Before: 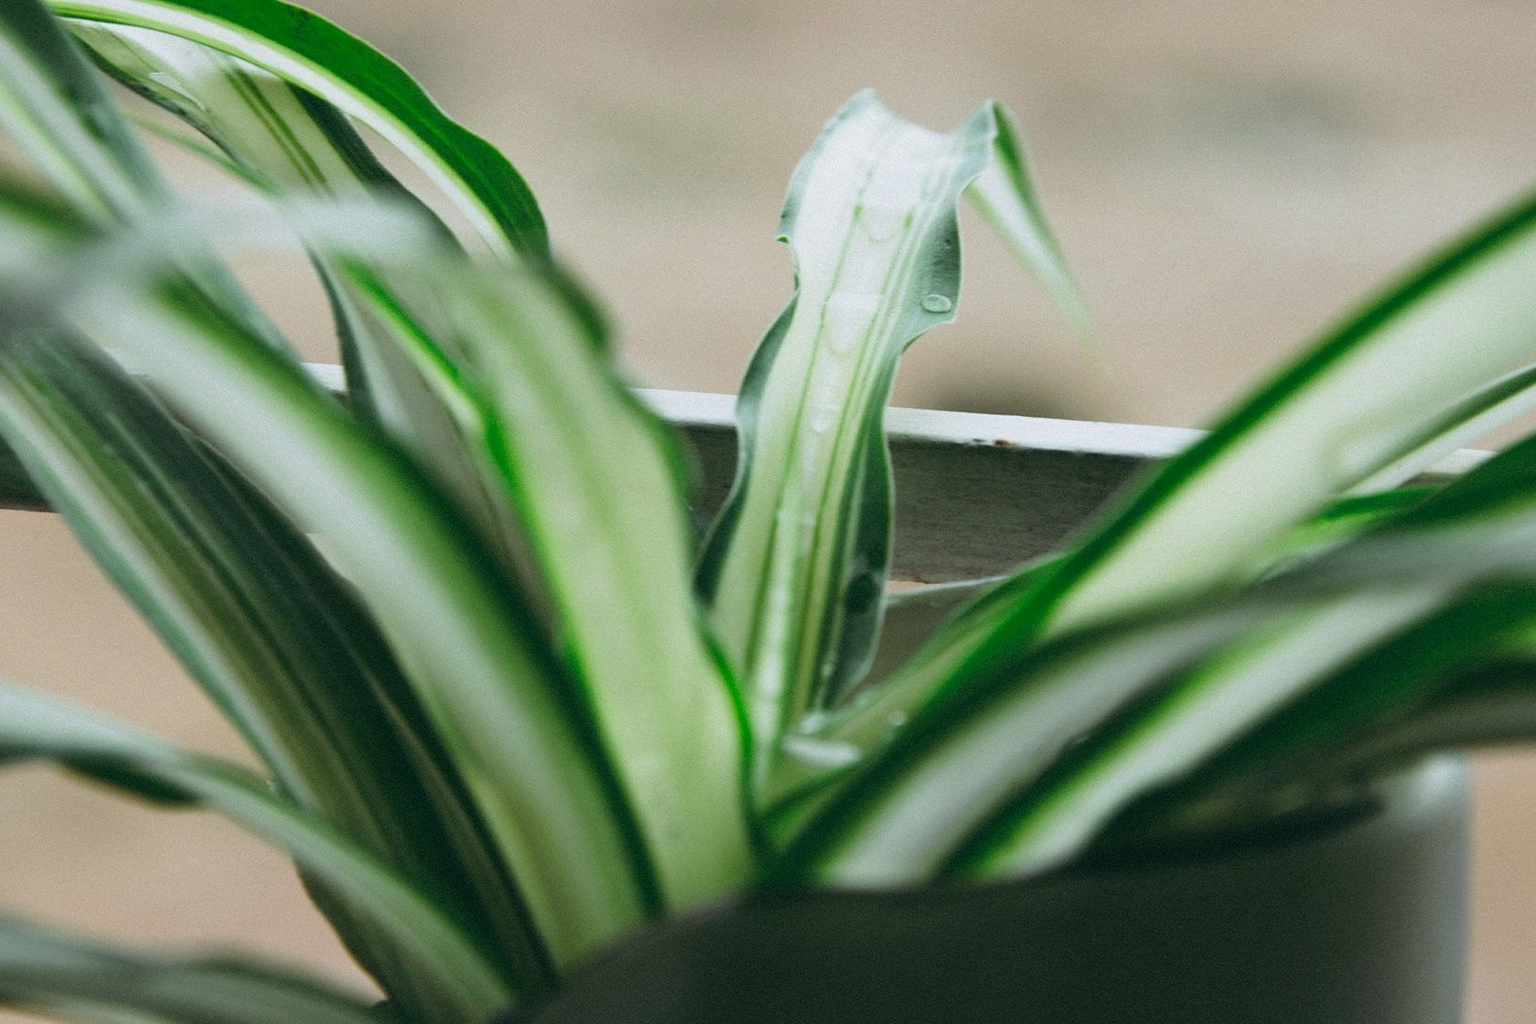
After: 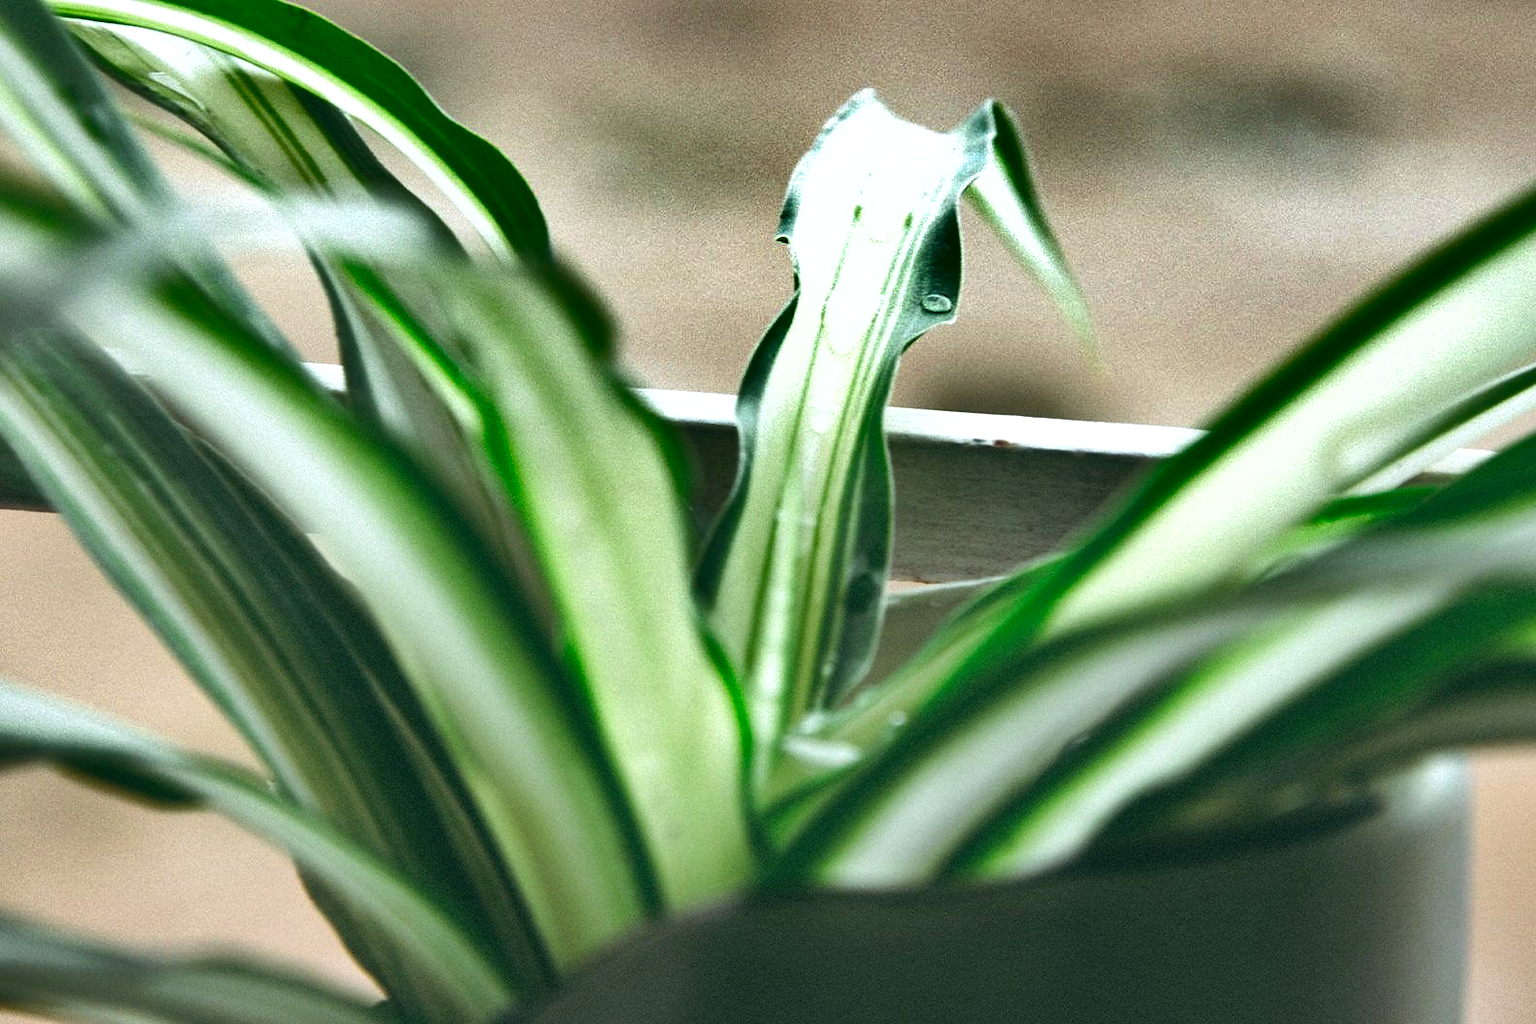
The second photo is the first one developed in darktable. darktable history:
exposure: black level correction 0, exposure 0.7 EV, compensate exposure bias true, compensate highlight preservation false
shadows and highlights: shadows 24.5, highlights -78.15, soften with gaussian
